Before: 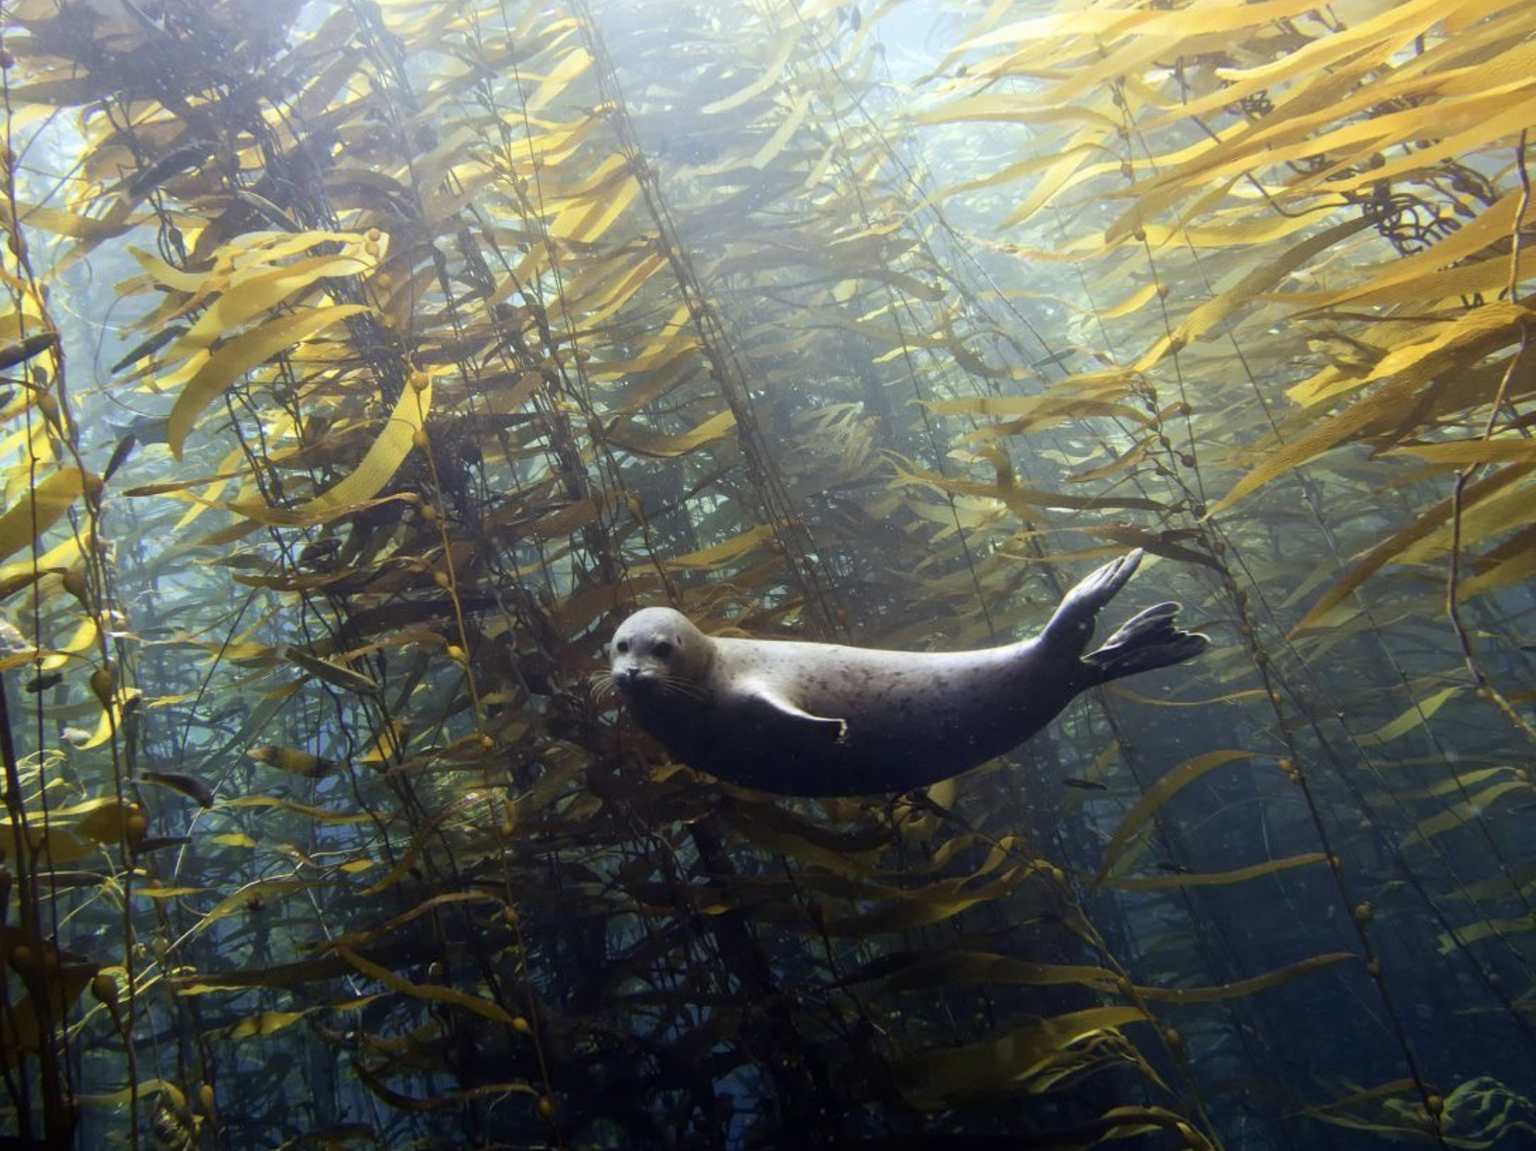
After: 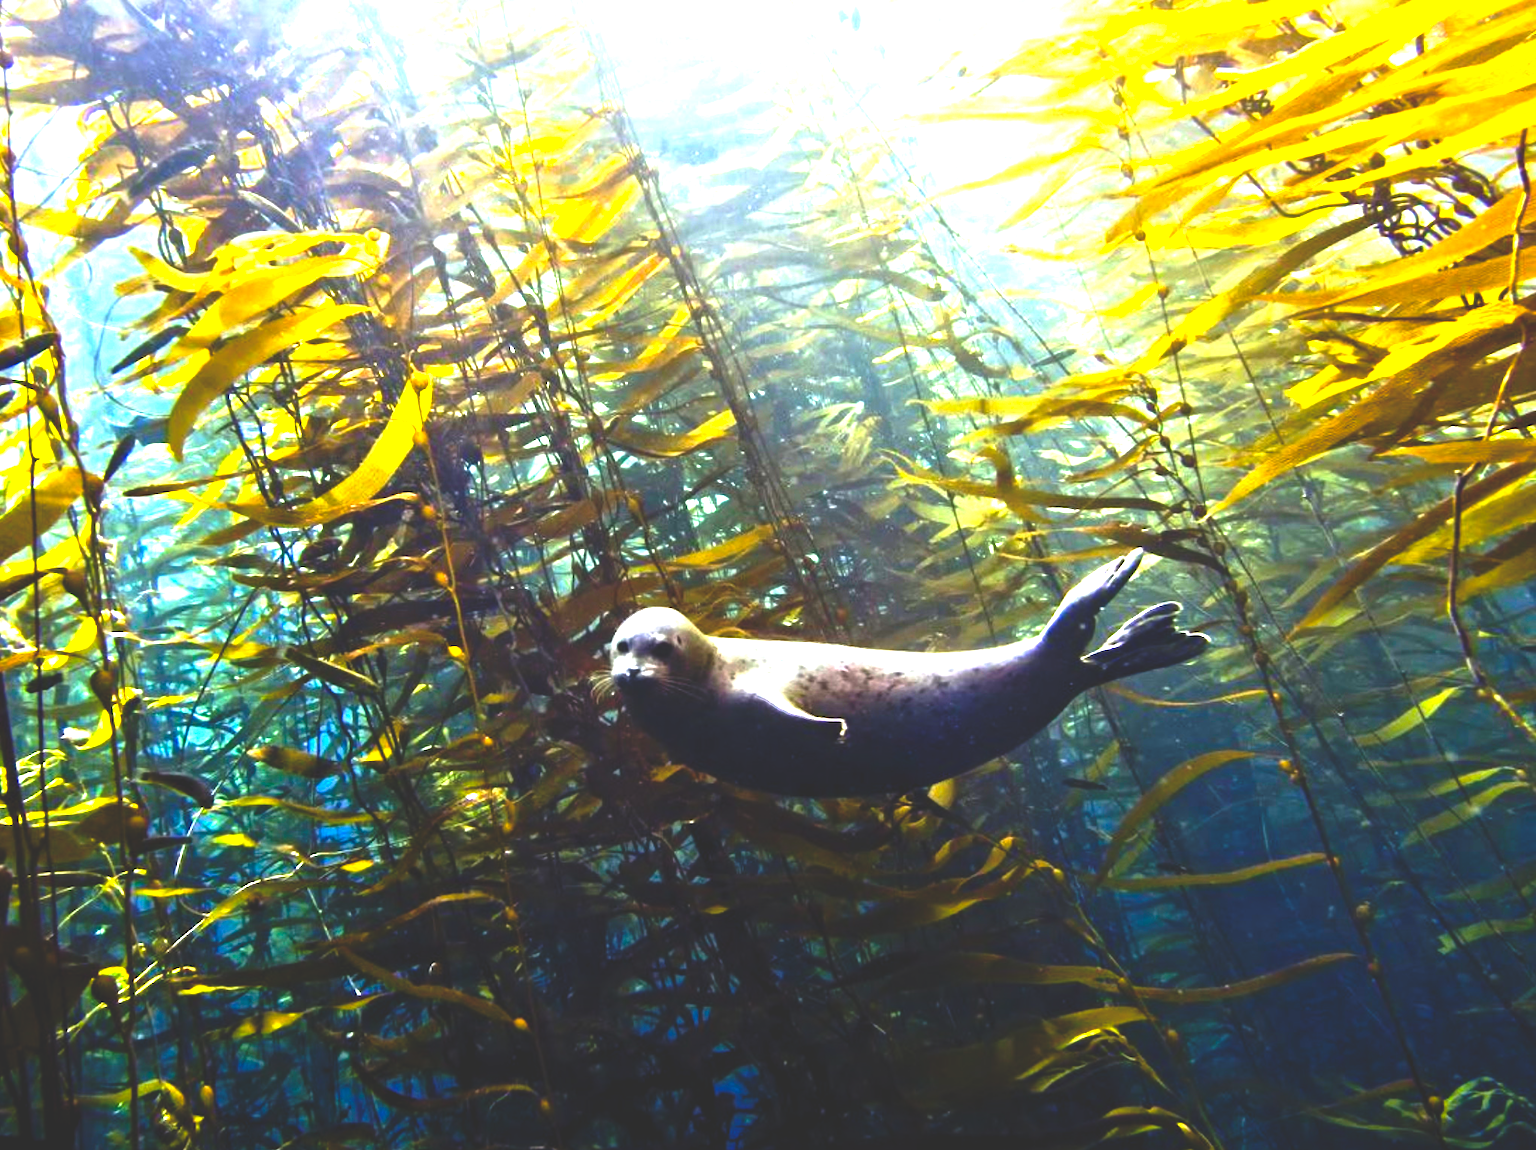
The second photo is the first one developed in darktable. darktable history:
contrast equalizer: y [[0.511, 0.558, 0.631, 0.632, 0.559, 0.512], [0.5 ×6], [0.507, 0.559, 0.627, 0.644, 0.647, 0.647], [0 ×6], [0 ×6]]
rgb curve: curves: ch0 [(0, 0.186) (0.314, 0.284) (0.775, 0.708) (1, 1)], compensate middle gray true, preserve colors none
exposure: black level correction 0, exposure 0.6 EV, compensate exposure bias true, compensate highlight preservation false
color balance rgb: linear chroma grading › global chroma 25%, perceptual saturation grading › global saturation 45%, perceptual saturation grading › highlights -50%, perceptual saturation grading › shadows 30%, perceptual brilliance grading › global brilliance 18%, global vibrance 40%
